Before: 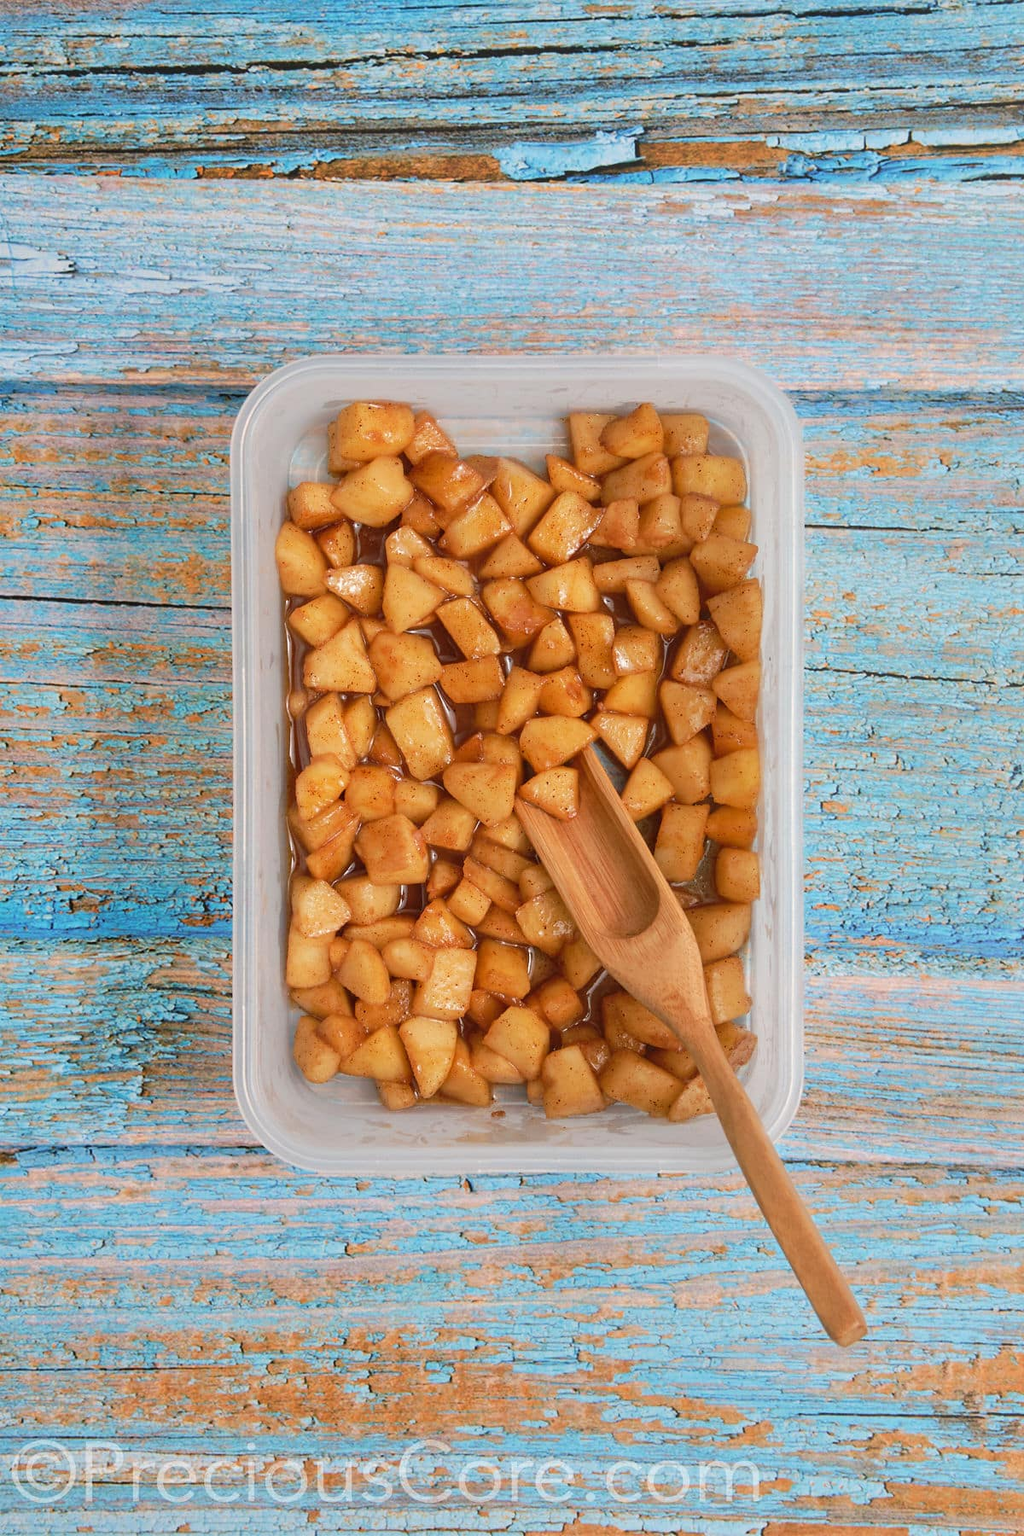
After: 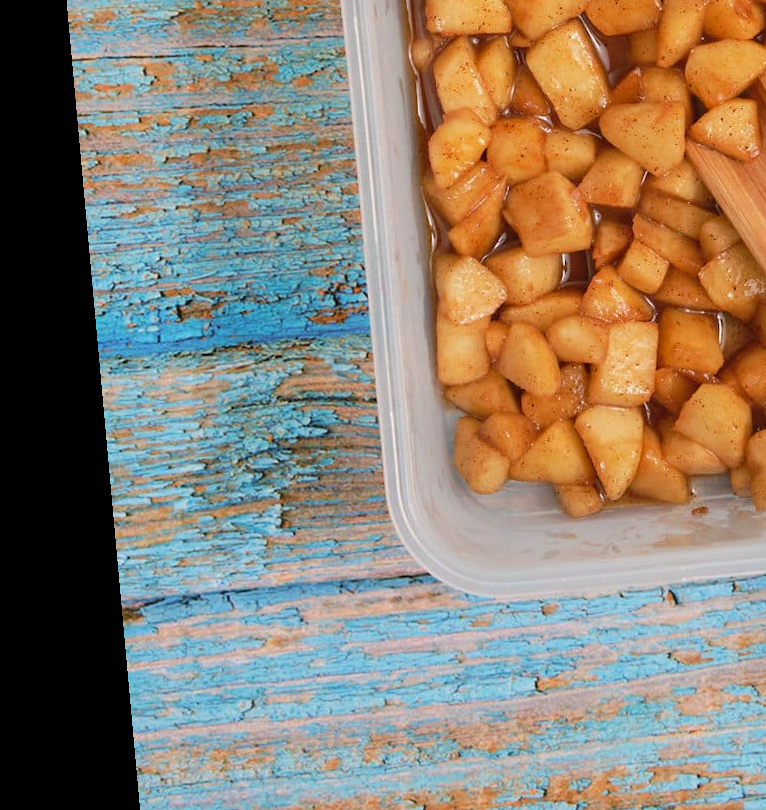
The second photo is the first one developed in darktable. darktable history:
crop: top 44.483%, right 43.593%, bottom 12.892%
rotate and perspective: rotation -5.2°, automatic cropping off
